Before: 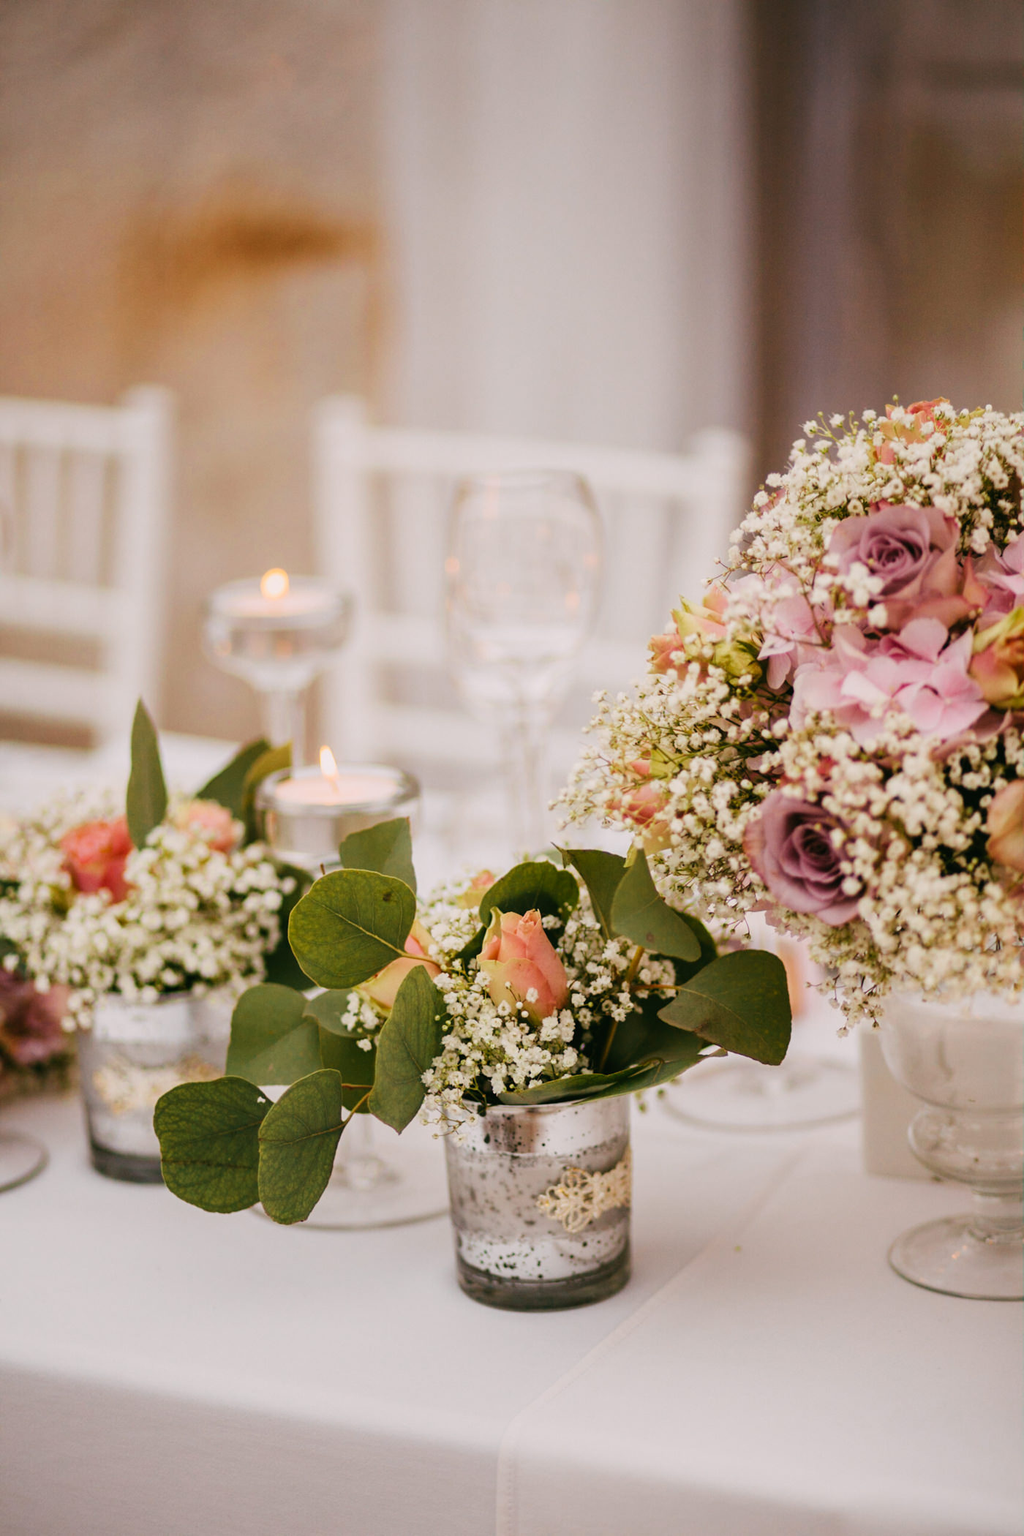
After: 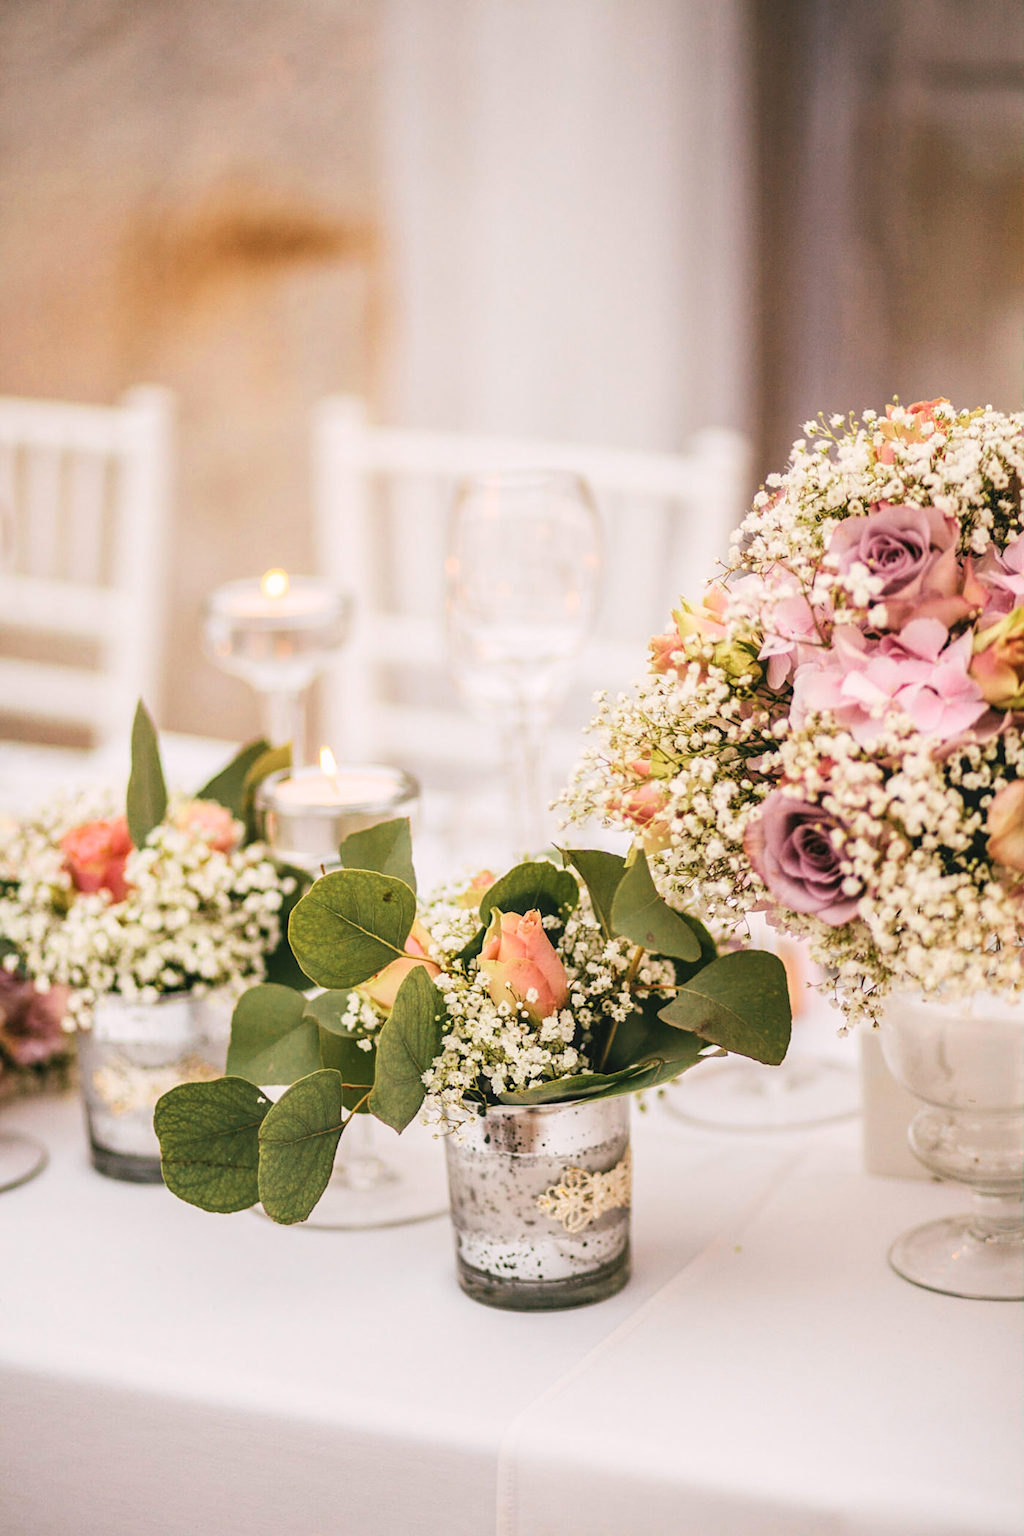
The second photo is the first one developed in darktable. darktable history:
exposure: black level correction -0.001, exposure 0.08 EV, compensate highlight preservation false
local contrast: on, module defaults
contrast brightness saturation: contrast 0.14, brightness 0.21
sharpen: amount 0.2
